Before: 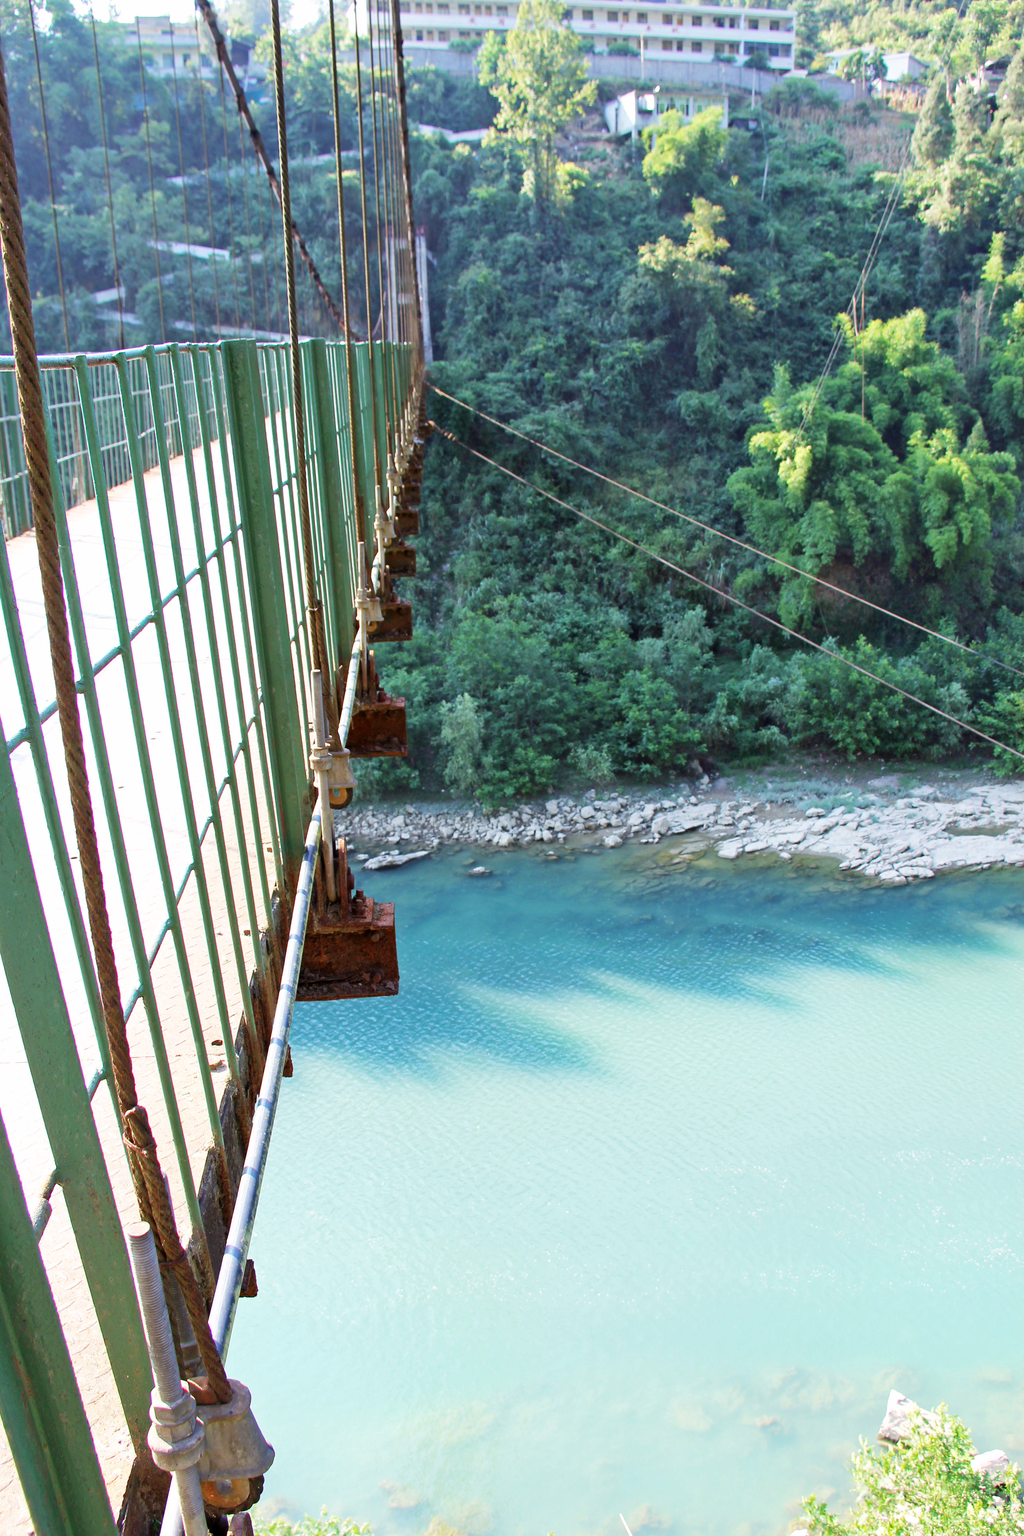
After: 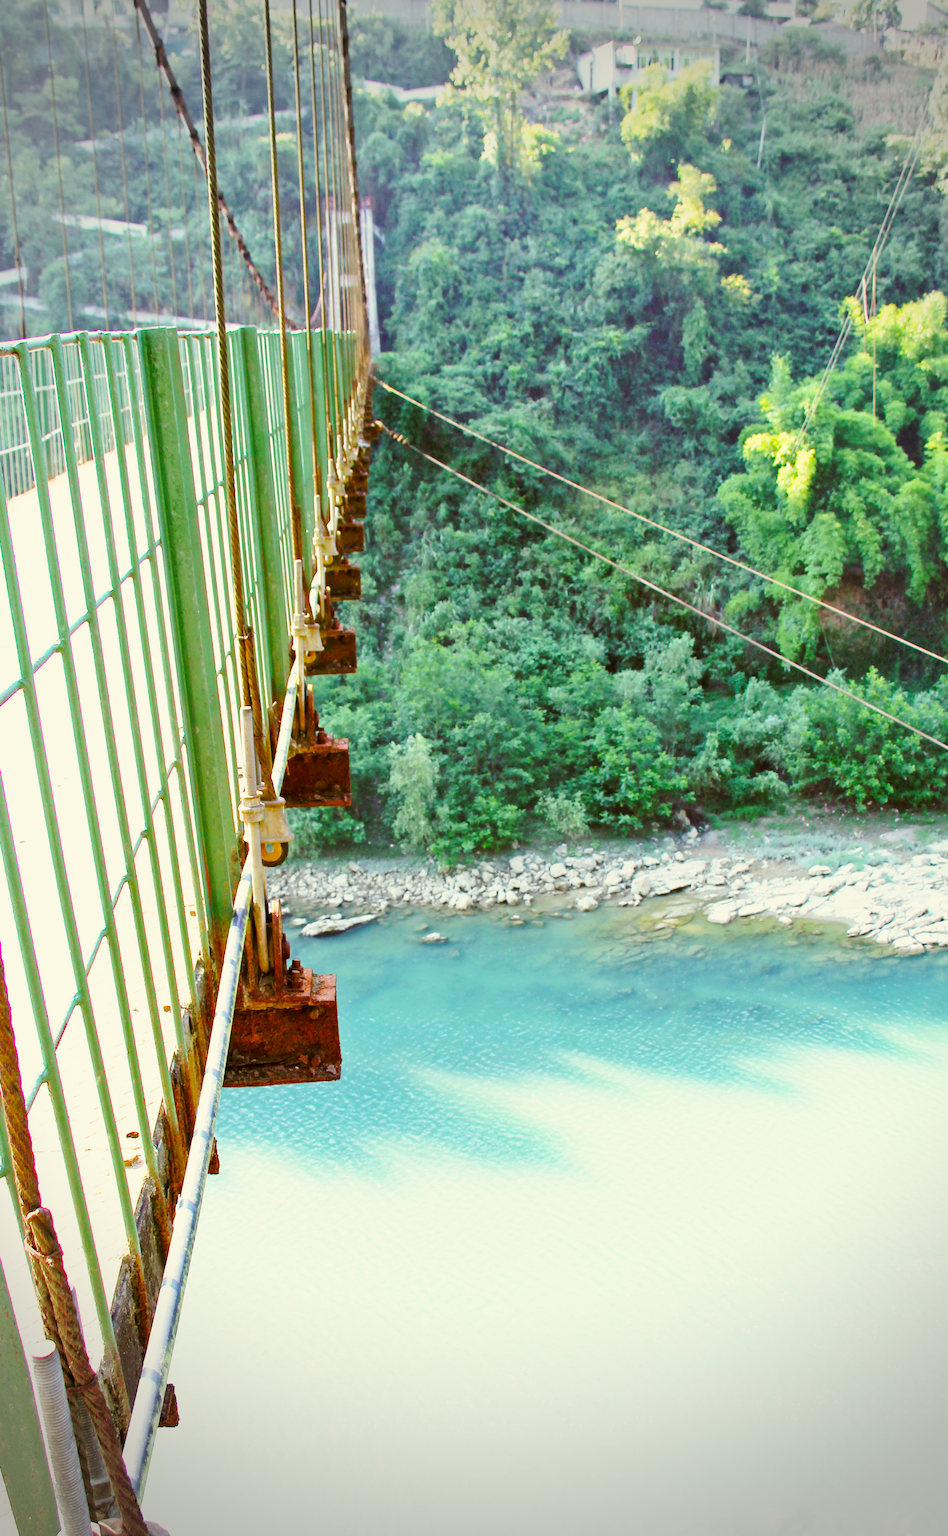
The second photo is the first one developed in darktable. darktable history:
color correction: highlights a* -1.69, highlights b* 10.1, shadows a* 0.738, shadows b* 19.56
base curve: curves: ch0 [(0, 0) (0.025, 0.046) (0.112, 0.277) (0.467, 0.74) (0.814, 0.929) (1, 0.942)], preserve colors none
crop: left 9.982%, top 3.569%, right 9.299%, bottom 9.318%
exposure: compensate exposure bias true, compensate highlight preservation false
vignetting: fall-off start 67.09%, width/height ratio 1.01, dithering 8-bit output
color balance rgb: perceptual saturation grading › global saturation 30.617%
